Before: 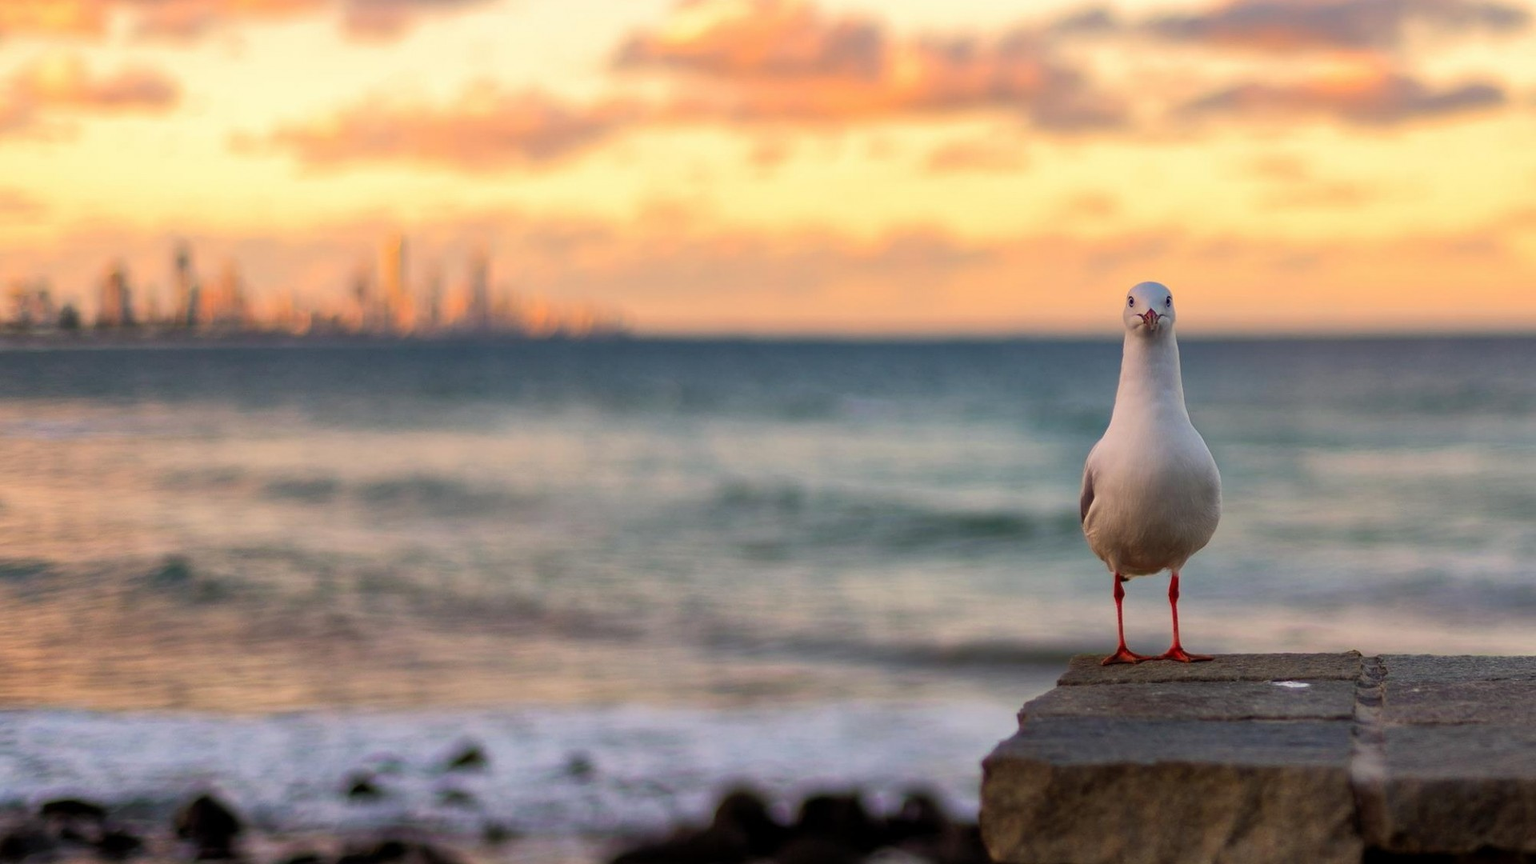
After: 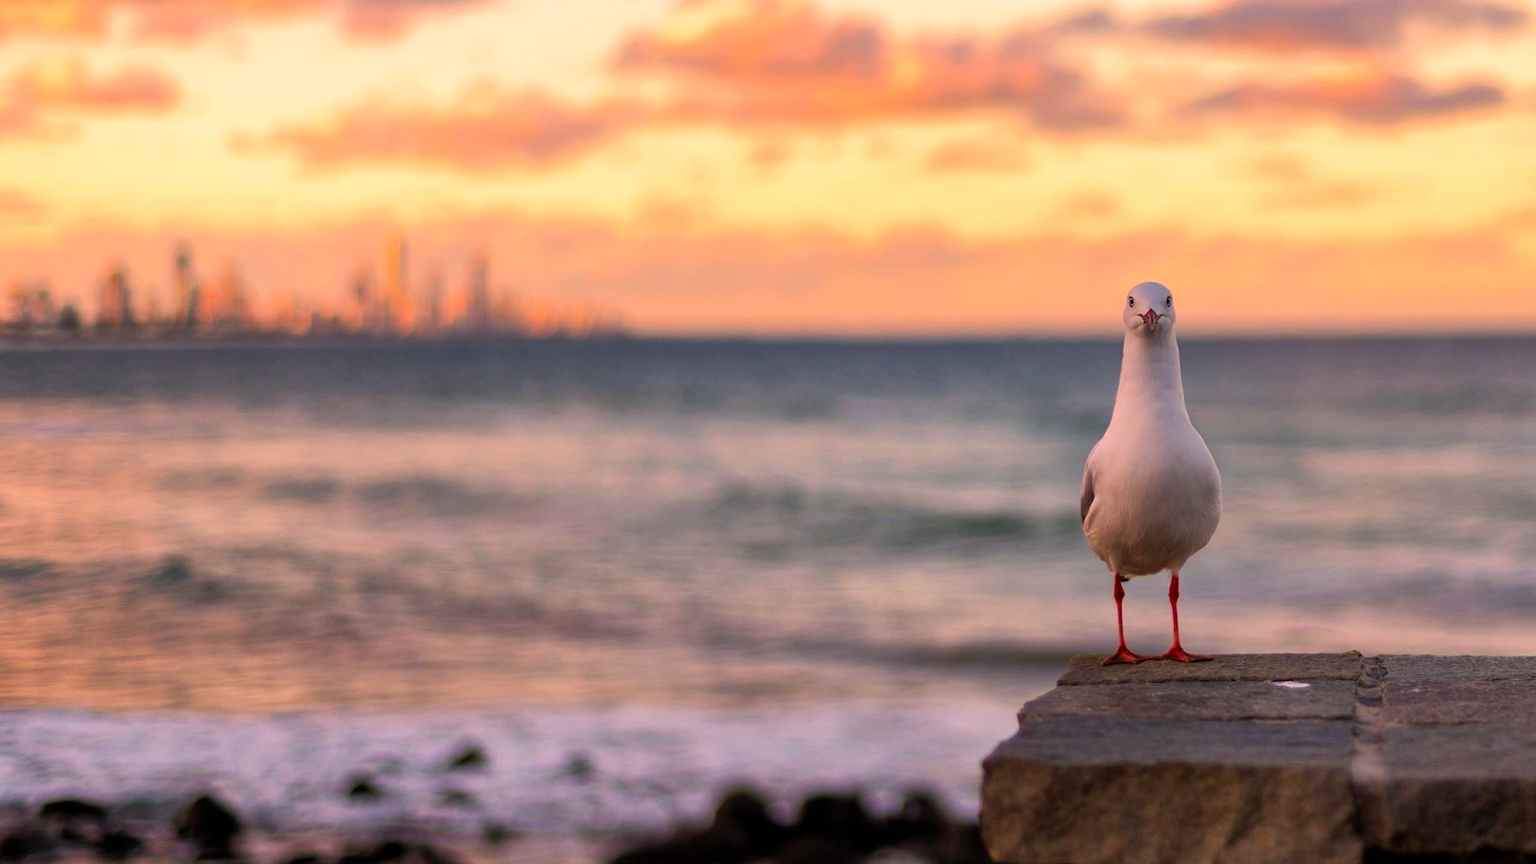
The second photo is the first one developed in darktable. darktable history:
white balance: emerald 1
color correction: highlights a* 14.52, highlights b* 4.84
